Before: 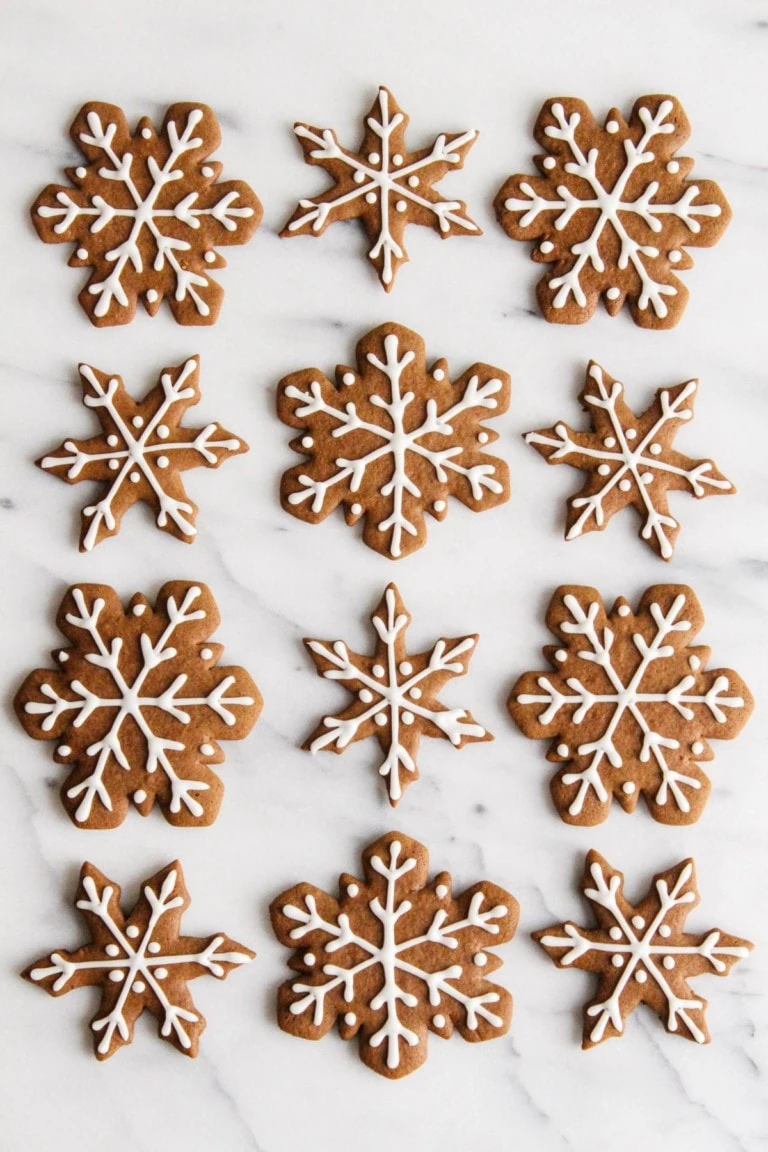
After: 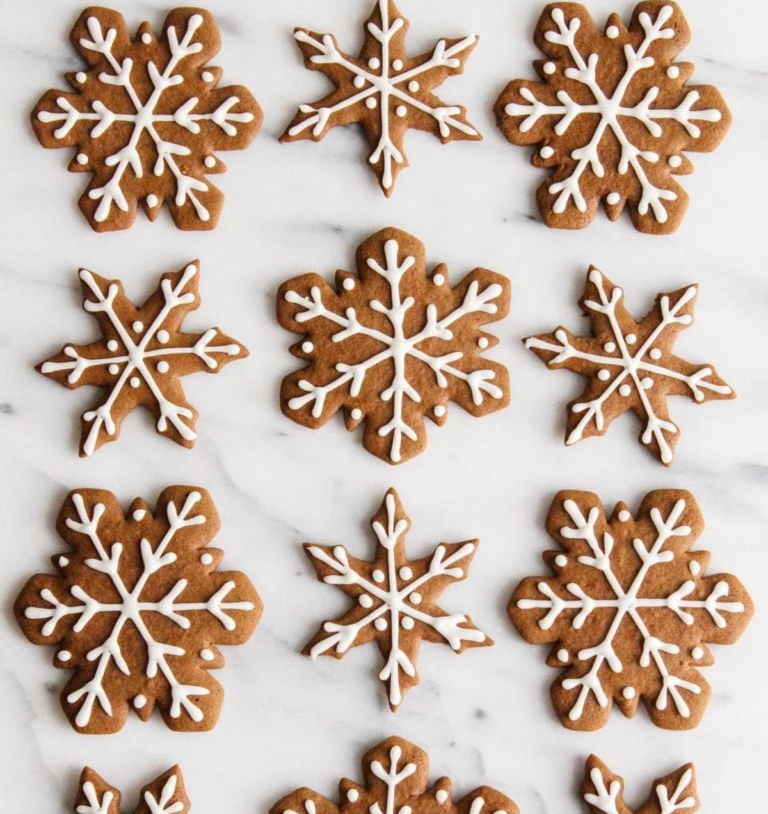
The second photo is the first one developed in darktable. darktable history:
crop and rotate: top 8.293%, bottom 20.996%
